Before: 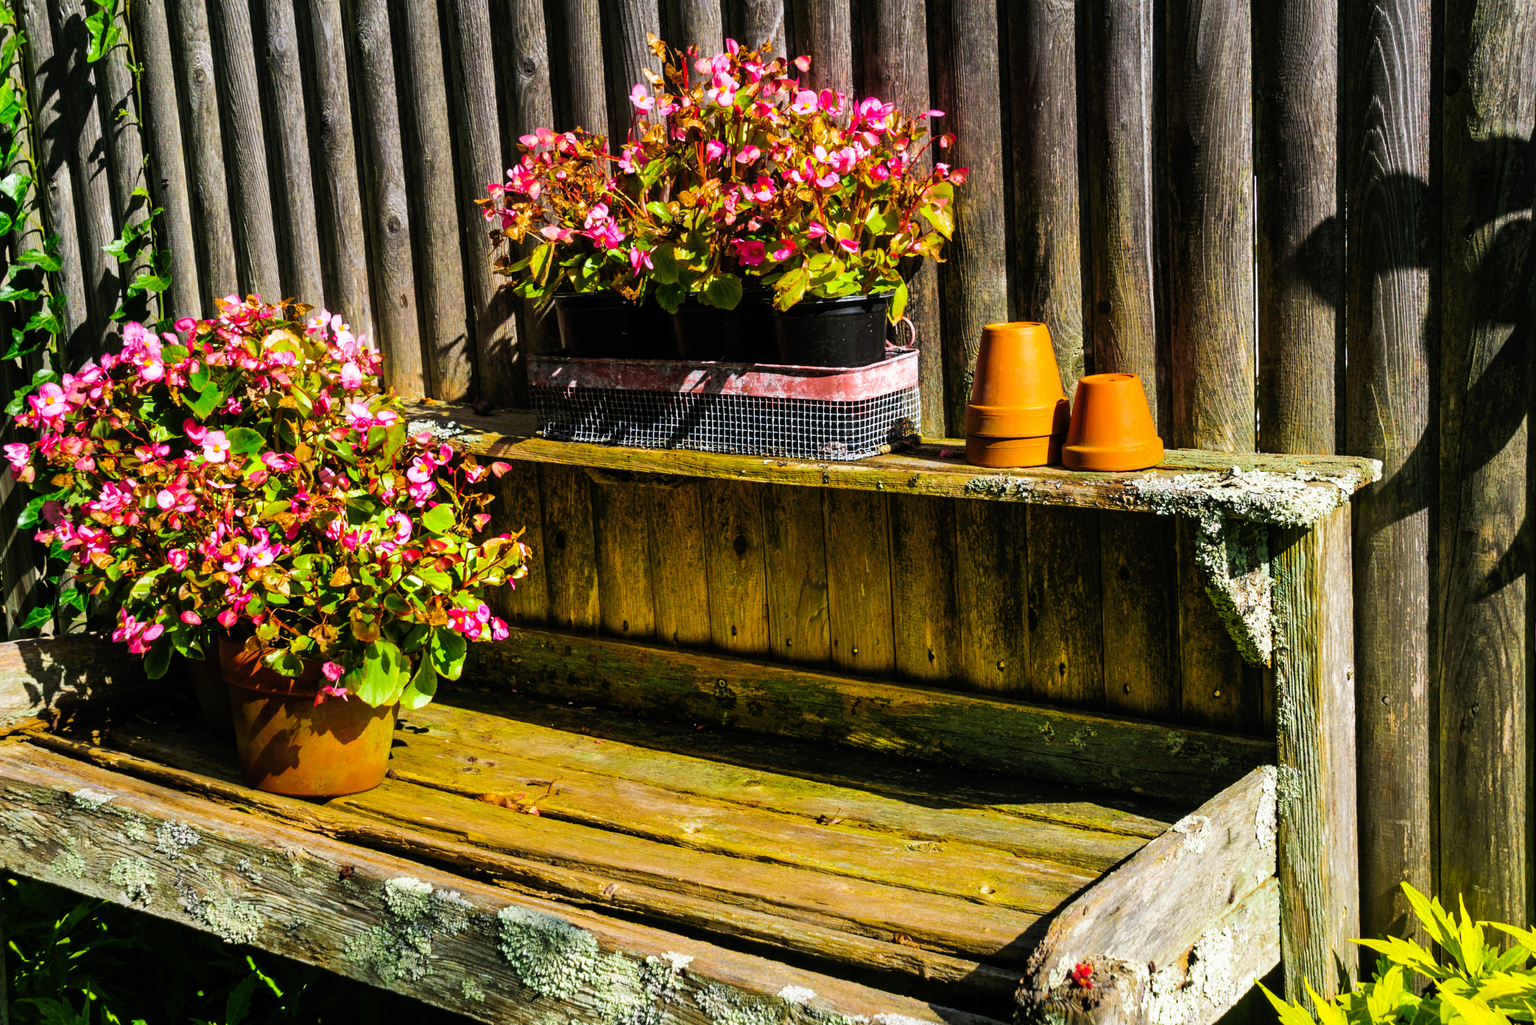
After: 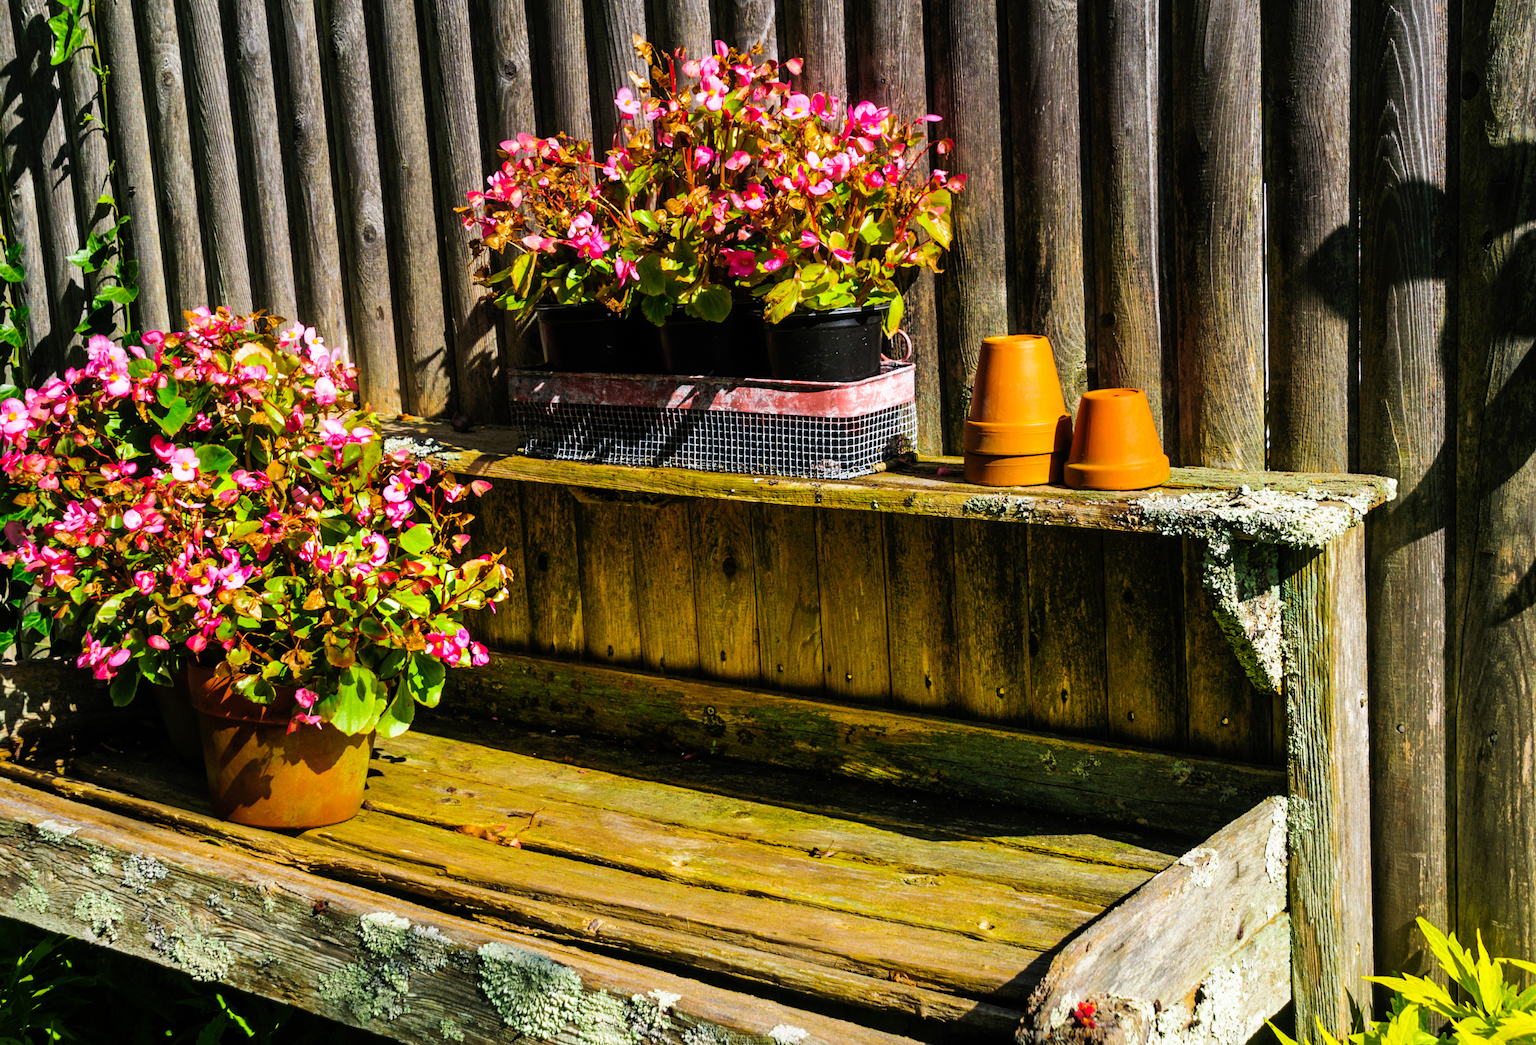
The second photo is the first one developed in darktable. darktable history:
crop and rotate: left 2.517%, right 1.244%, bottom 1.885%
